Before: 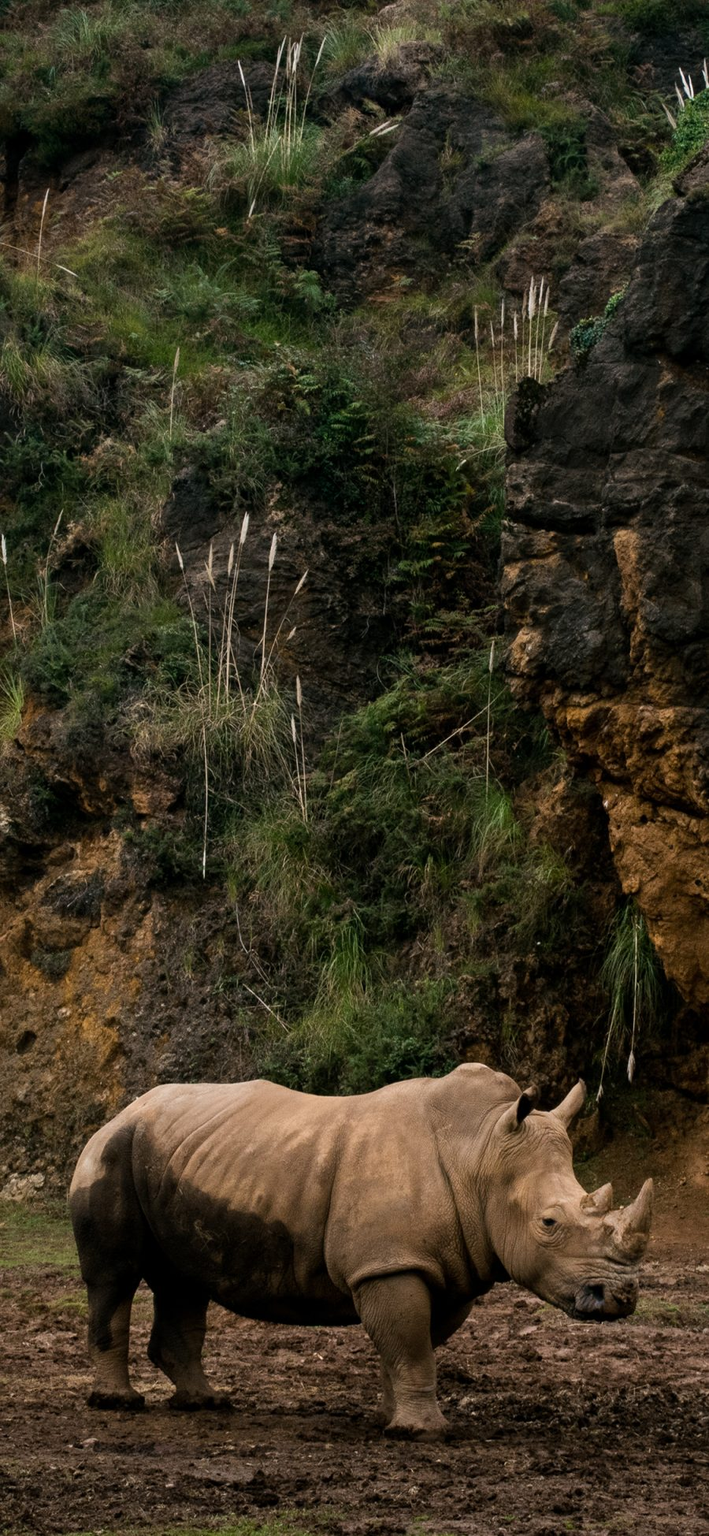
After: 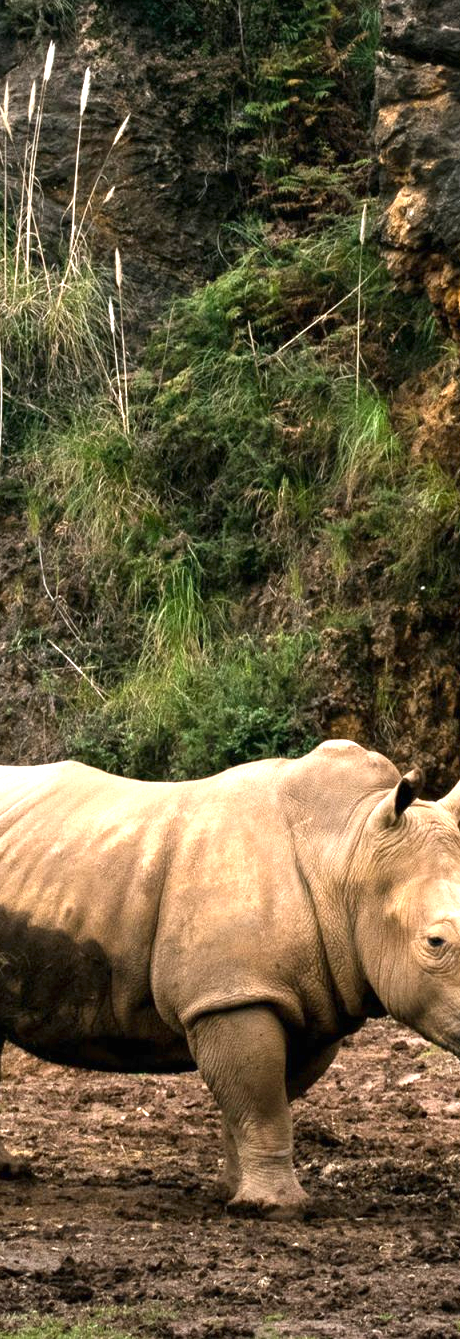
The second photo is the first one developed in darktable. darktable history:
vignetting: fall-off radius 93.33%, brightness -0.705, saturation -0.483
exposure: black level correction 0, exposure 1.59 EV, compensate exposure bias true, compensate highlight preservation false
crop and rotate: left 29.001%, top 31.297%, right 19.84%
